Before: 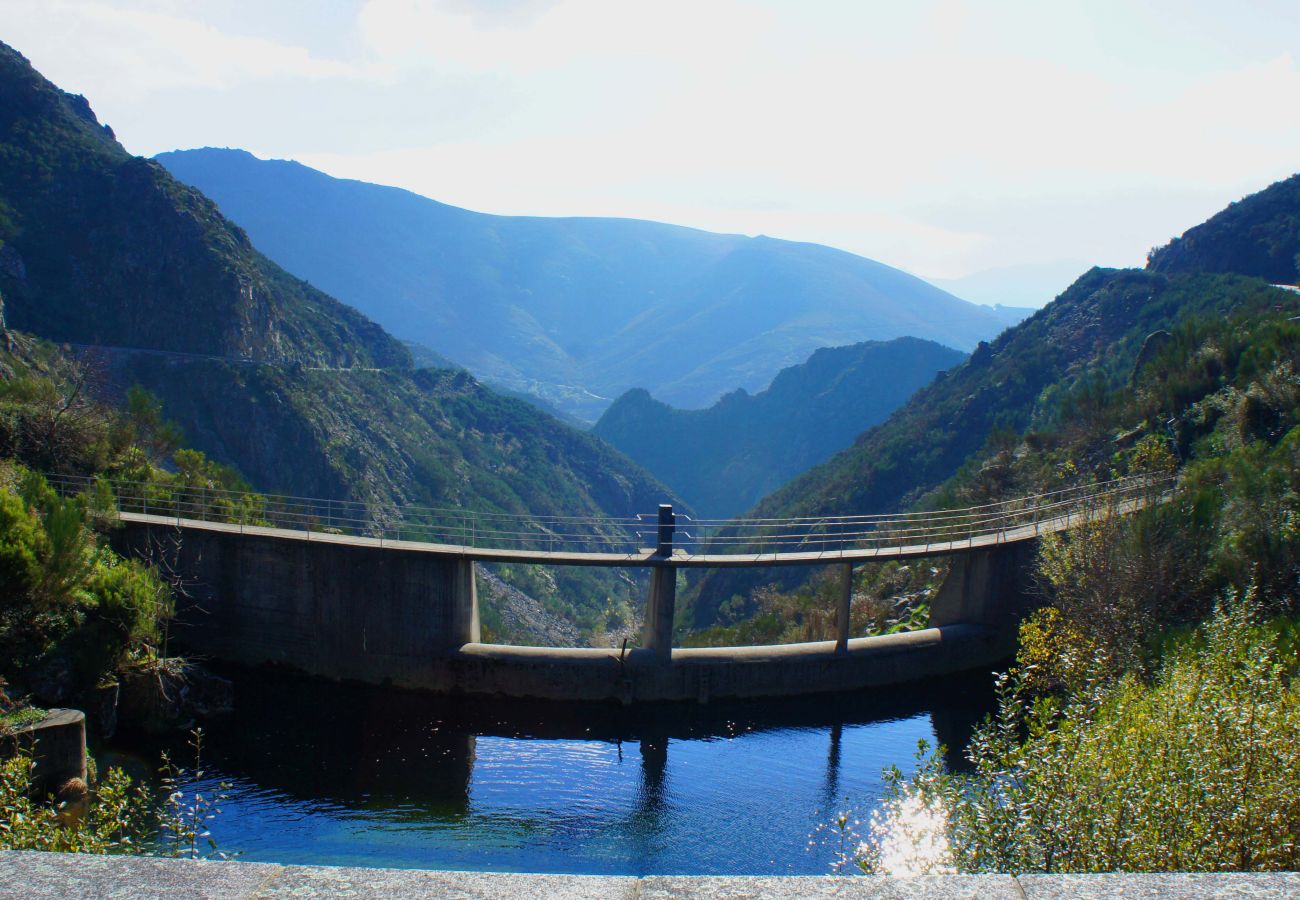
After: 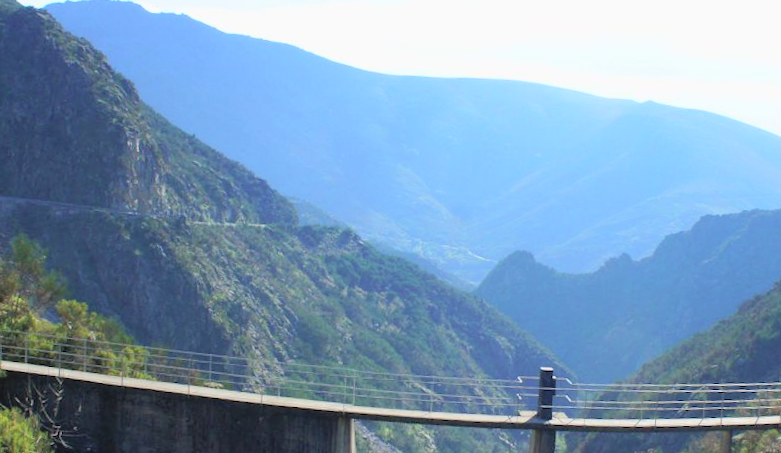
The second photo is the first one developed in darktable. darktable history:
rotate and perspective: rotation -3.52°, crop left 0.036, crop right 0.964, crop top 0.081, crop bottom 0.919
global tonemap: drago (0.7, 100)
crop and rotate: angle -4.99°, left 2.122%, top 6.945%, right 27.566%, bottom 30.519%
